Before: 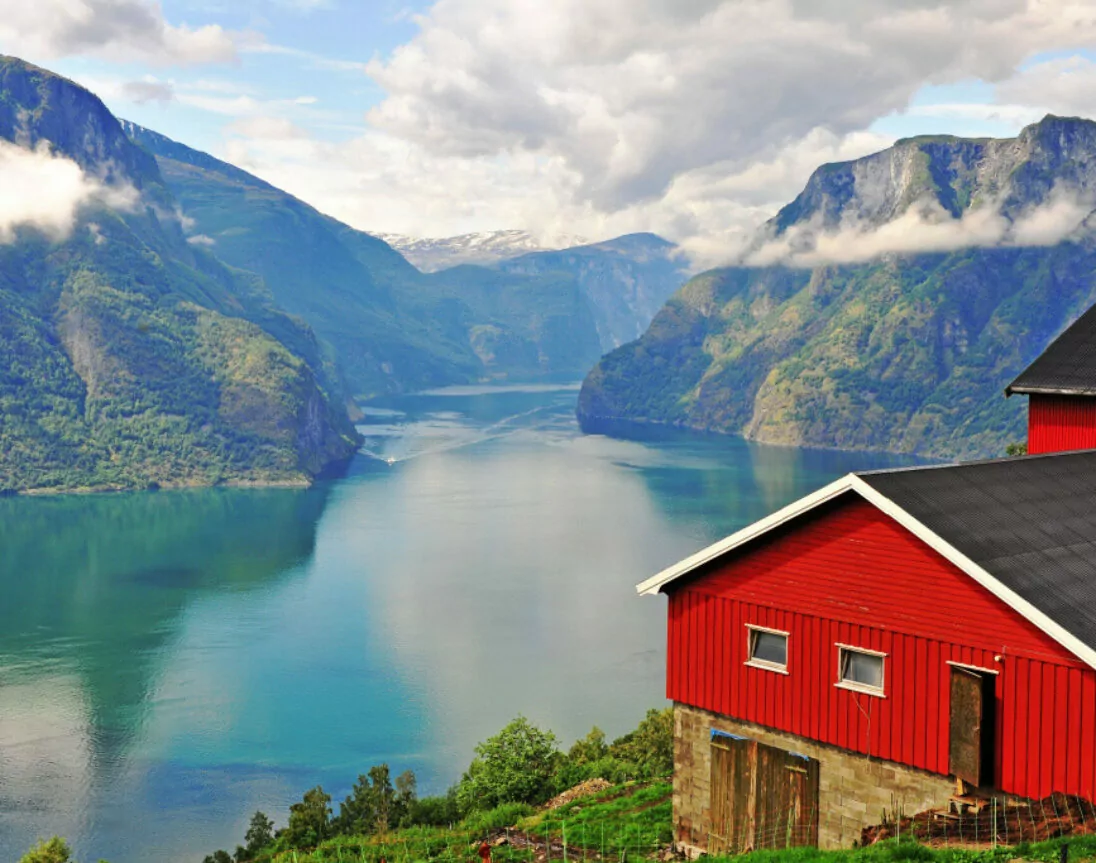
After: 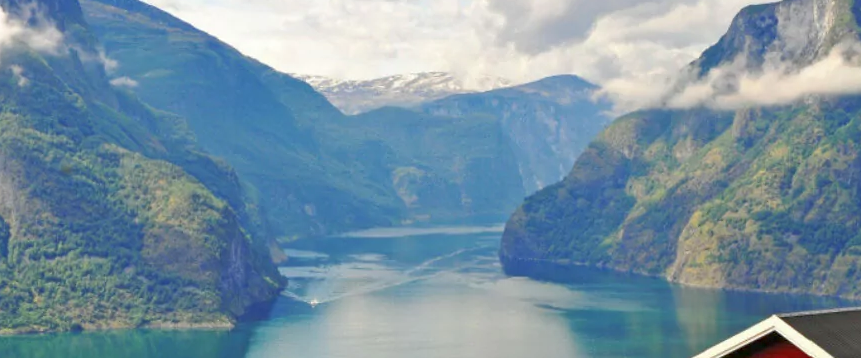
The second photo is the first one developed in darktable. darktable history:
crop: left 7.036%, top 18.398%, right 14.379%, bottom 40.043%
rgb curve: curves: ch0 [(0, 0) (0.072, 0.166) (0.217, 0.293) (0.414, 0.42) (1, 1)], compensate middle gray true, preserve colors basic power
